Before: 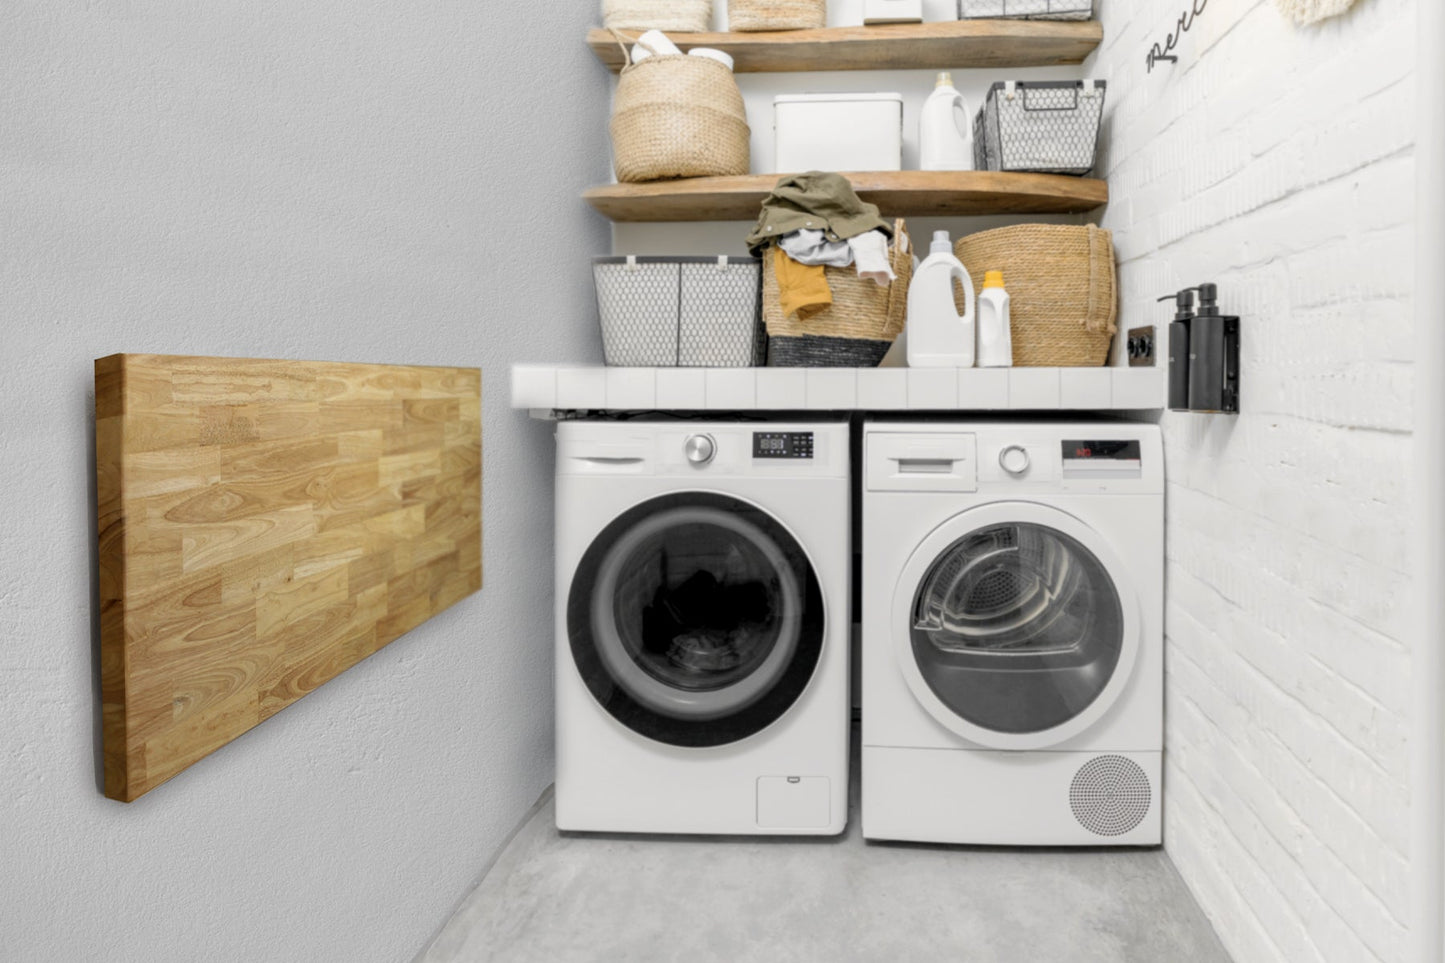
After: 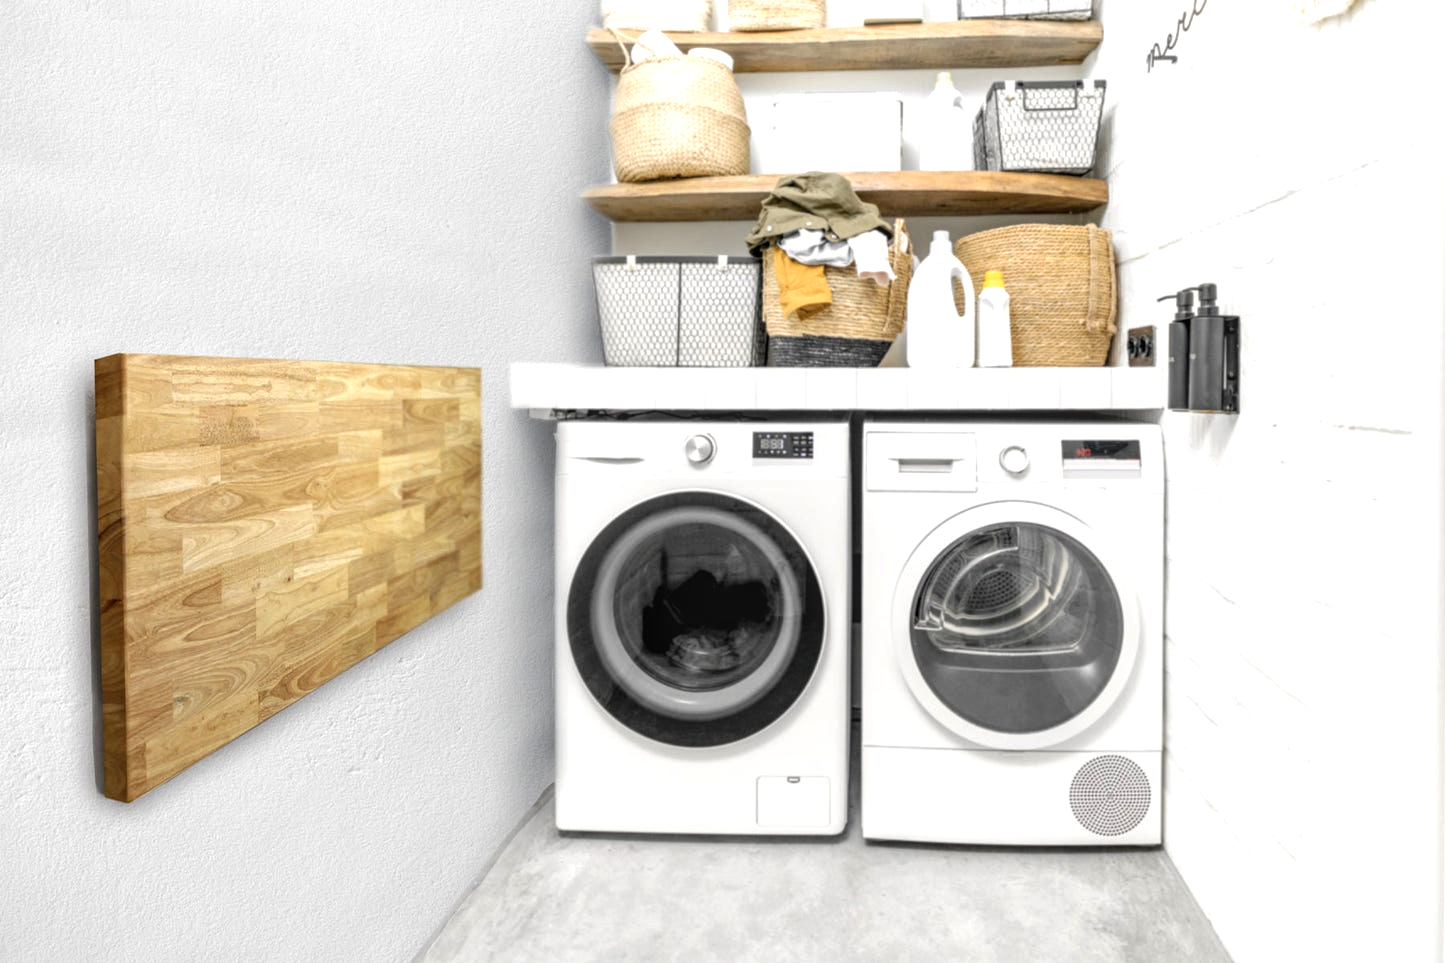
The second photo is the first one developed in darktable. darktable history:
exposure: black level correction 0, exposure 0.701 EV, compensate highlight preservation false
local contrast: on, module defaults
